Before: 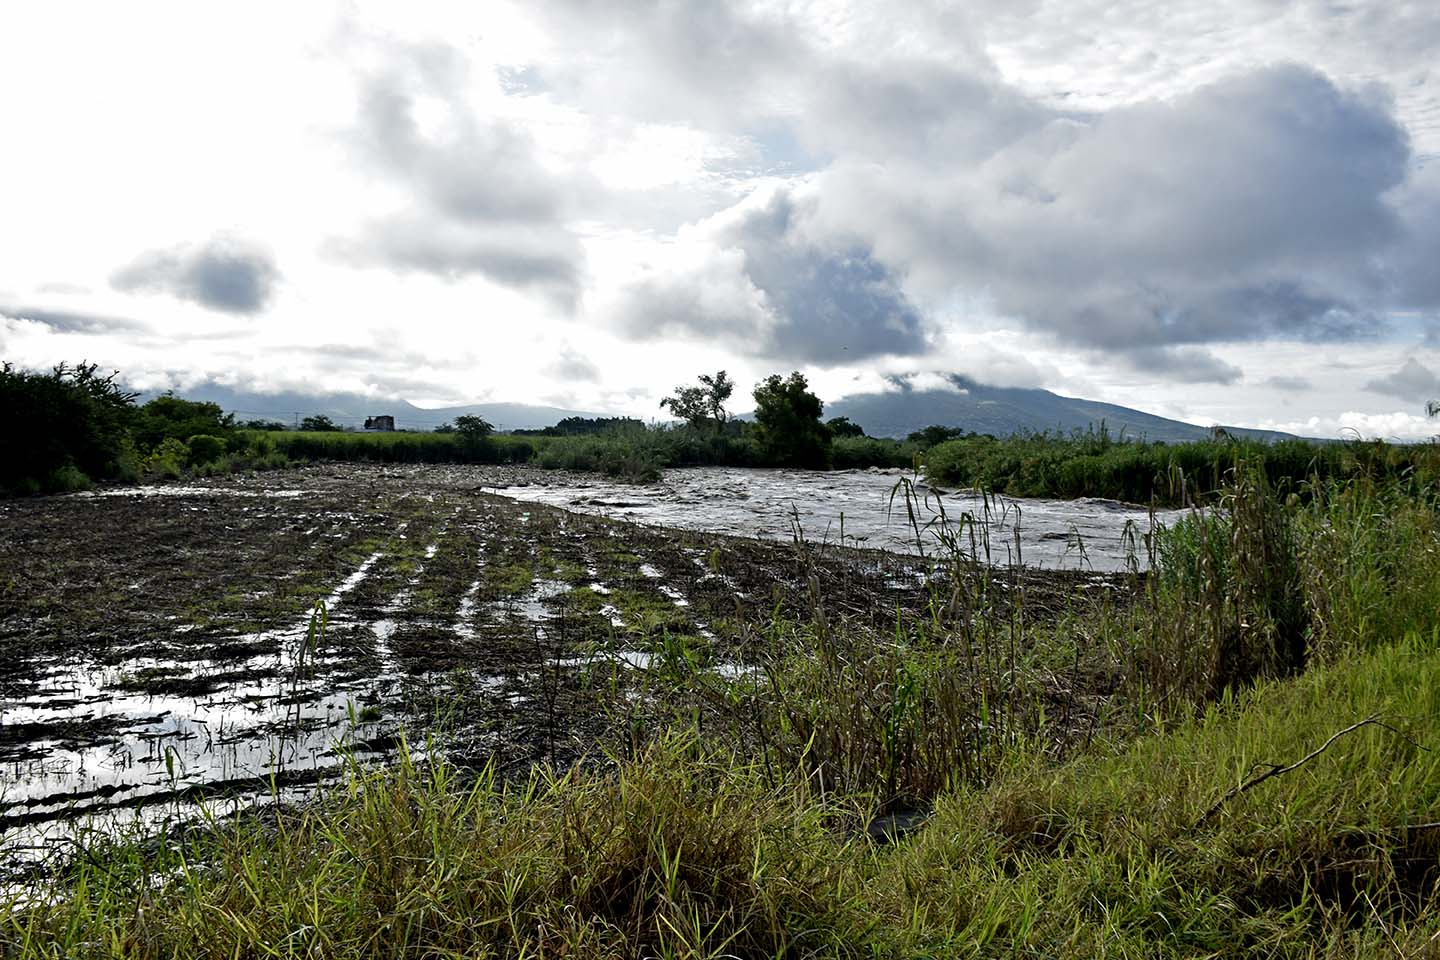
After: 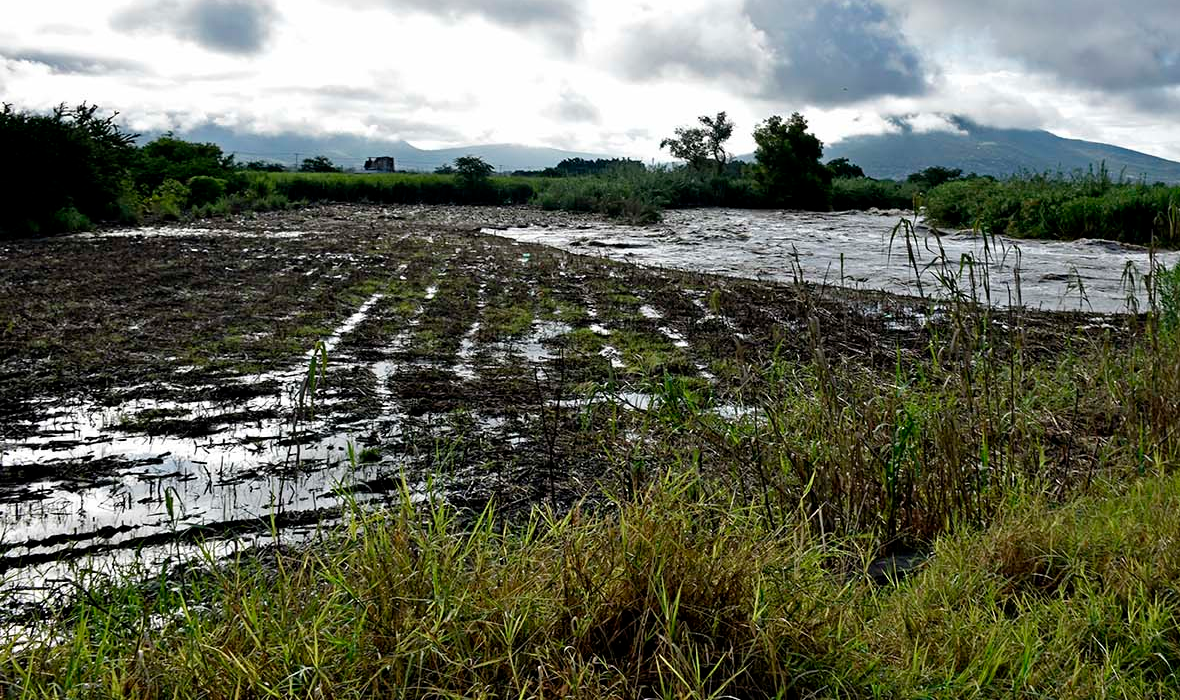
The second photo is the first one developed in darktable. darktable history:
crop: top 27.004%, right 18.047%
